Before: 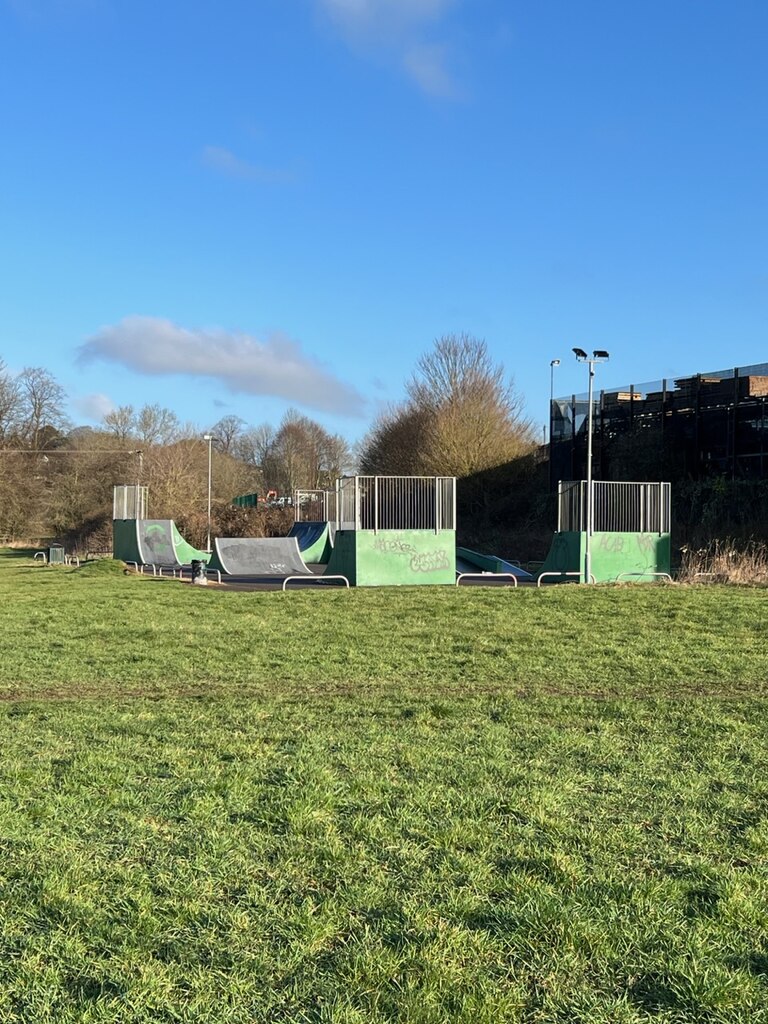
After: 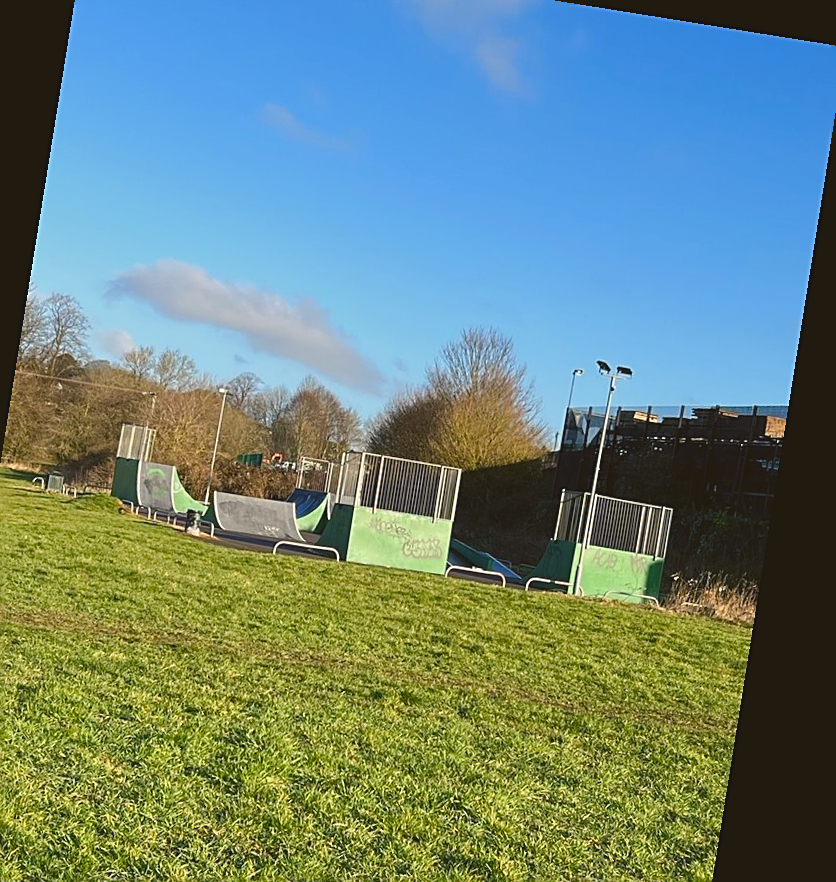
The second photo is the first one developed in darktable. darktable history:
color balance: lift [1.004, 1.002, 1.002, 0.998], gamma [1, 1.007, 1.002, 0.993], gain [1, 0.977, 1.013, 1.023], contrast -3.64%
crop: left 8.155%, top 6.611%, bottom 15.385%
rotate and perspective: rotation 9.12°, automatic cropping off
color balance rgb: shadows lift › chroma 2%, shadows lift › hue 247.2°, power › chroma 0.3%, power › hue 25.2°, highlights gain › chroma 3%, highlights gain › hue 60°, global offset › luminance 0.75%, perceptual saturation grading › global saturation 20%, perceptual saturation grading › highlights -20%, perceptual saturation grading › shadows 30%, global vibrance 20%
sharpen: on, module defaults
